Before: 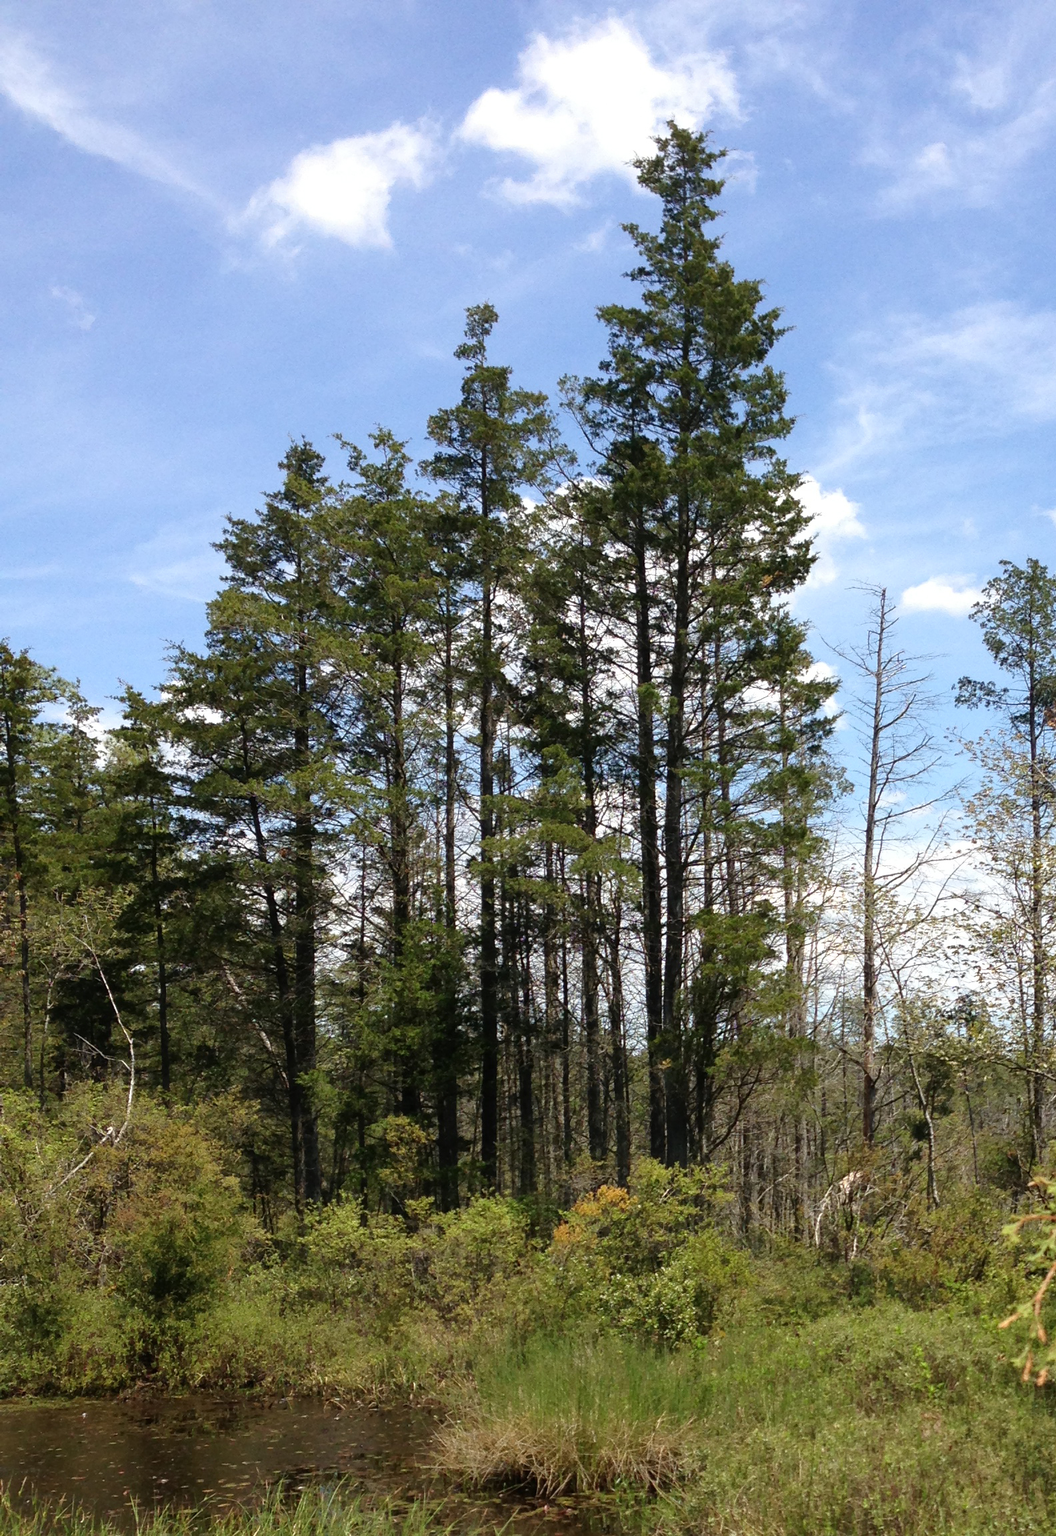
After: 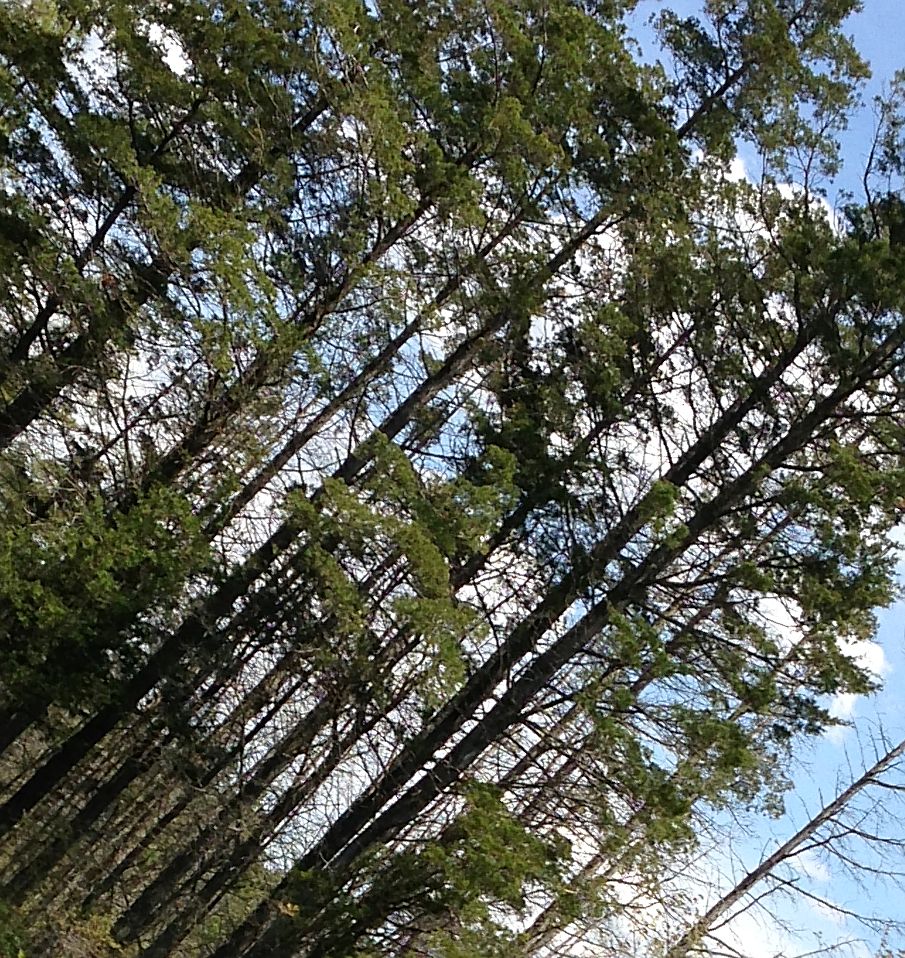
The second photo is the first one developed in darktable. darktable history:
sharpen: on, module defaults
tone equalizer: edges refinement/feathering 500, mask exposure compensation -1.57 EV, preserve details no
crop and rotate: angle -44.96°, top 16.208%, right 0.832%, bottom 11.616%
